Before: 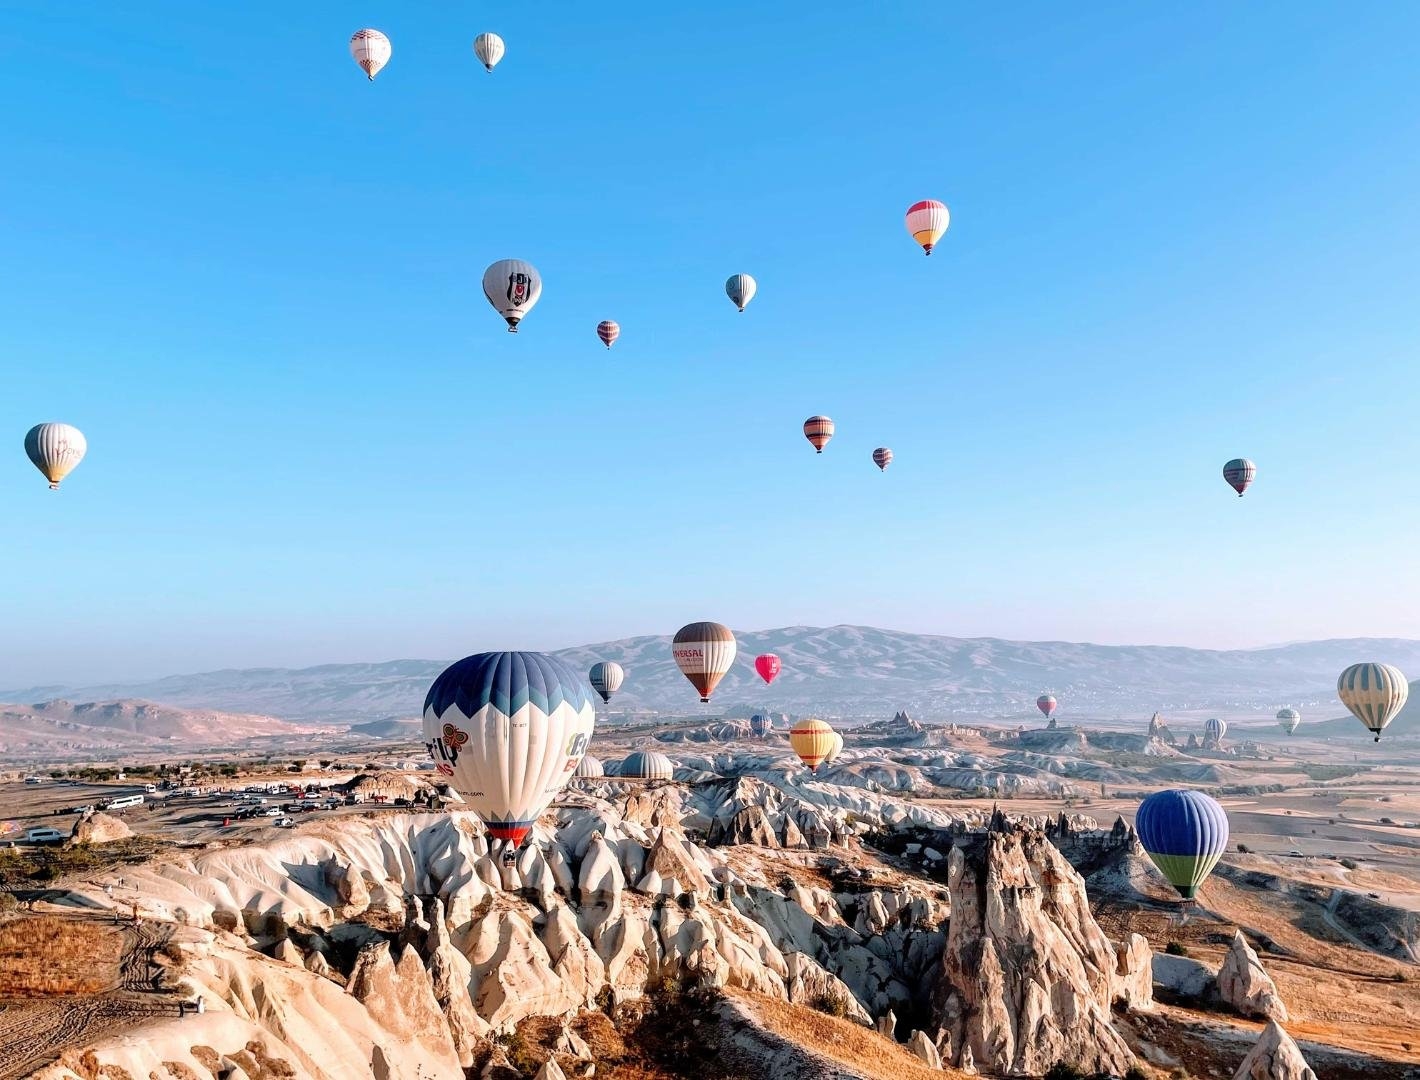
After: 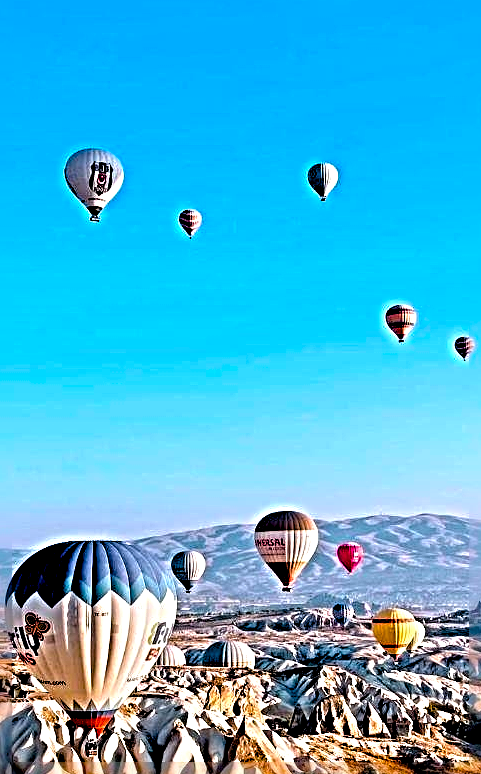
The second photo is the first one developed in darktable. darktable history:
color balance rgb: global offset › luminance -0.476%, linear chroma grading › global chroma 14.561%, perceptual saturation grading › global saturation 30.289%, global vibrance 40.117%
crop and rotate: left 29.522%, top 10.382%, right 36.547%, bottom 17.92%
sharpen: radius 6.252, amount 1.785, threshold 0.226
local contrast: highlights 100%, shadows 103%, detail 119%, midtone range 0.2
